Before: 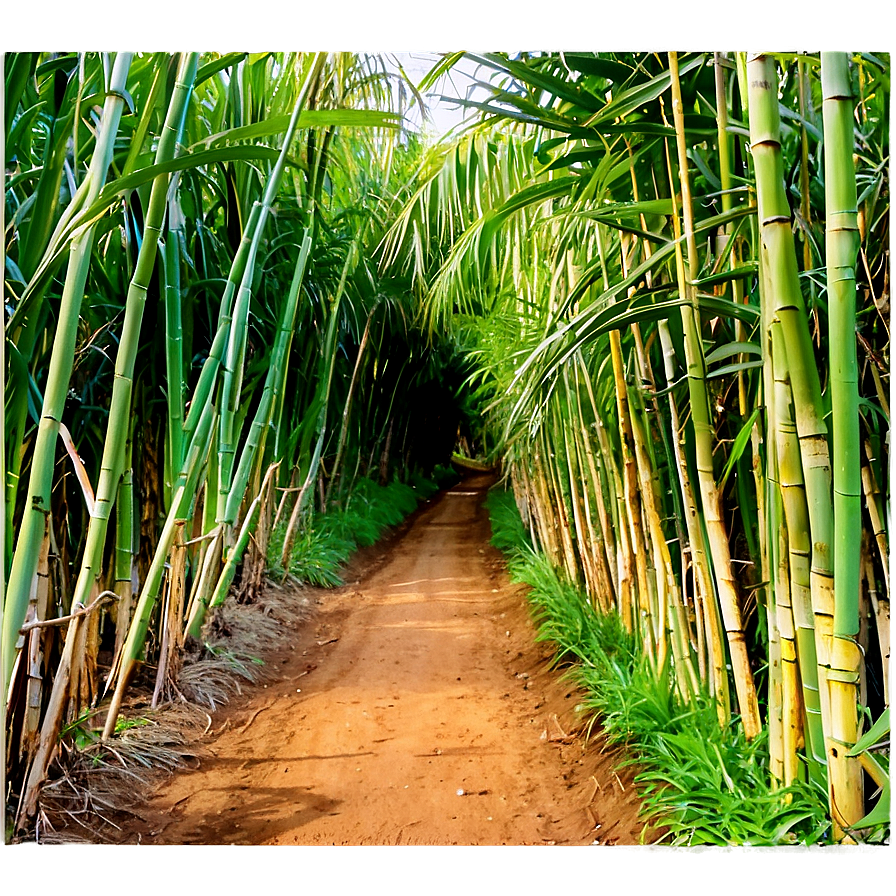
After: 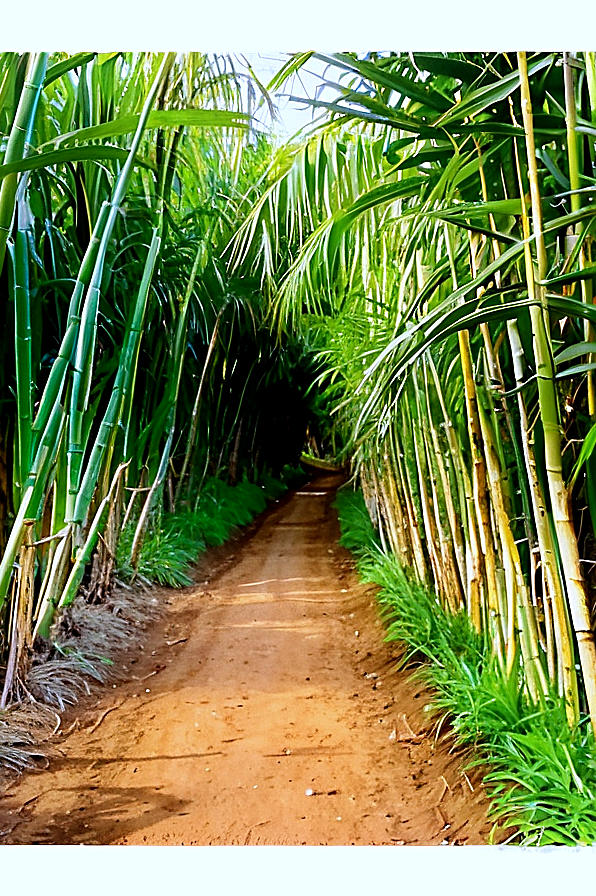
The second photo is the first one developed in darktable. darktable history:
shadows and highlights: shadows -70, highlights 35, soften with gaussian
crop: left 16.899%, right 16.556%
color zones: curves: ch1 [(0, 0.513) (0.143, 0.524) (0.286, 0.511) (0.429, 0.506) (0.571, 0.503) (0.714, 0.503) (0.857, 0.508) (1, 0.513)]
sharpen: on, module defaults
white balance: red 0.948, green 1.02, blue 1.176
